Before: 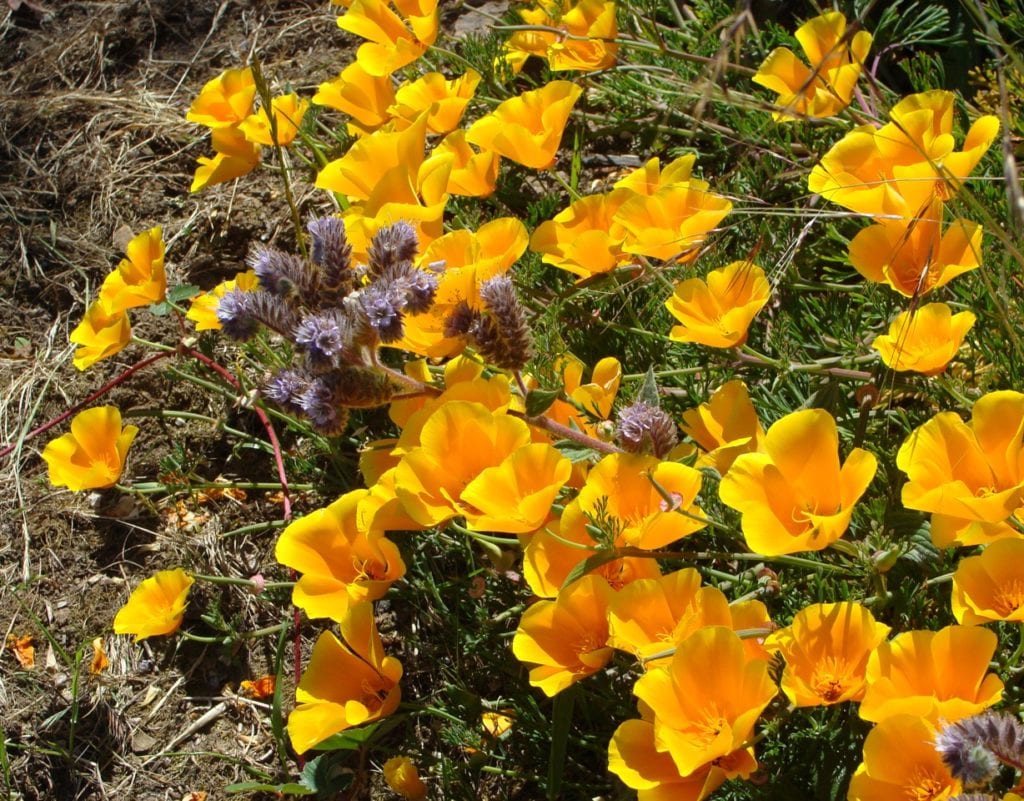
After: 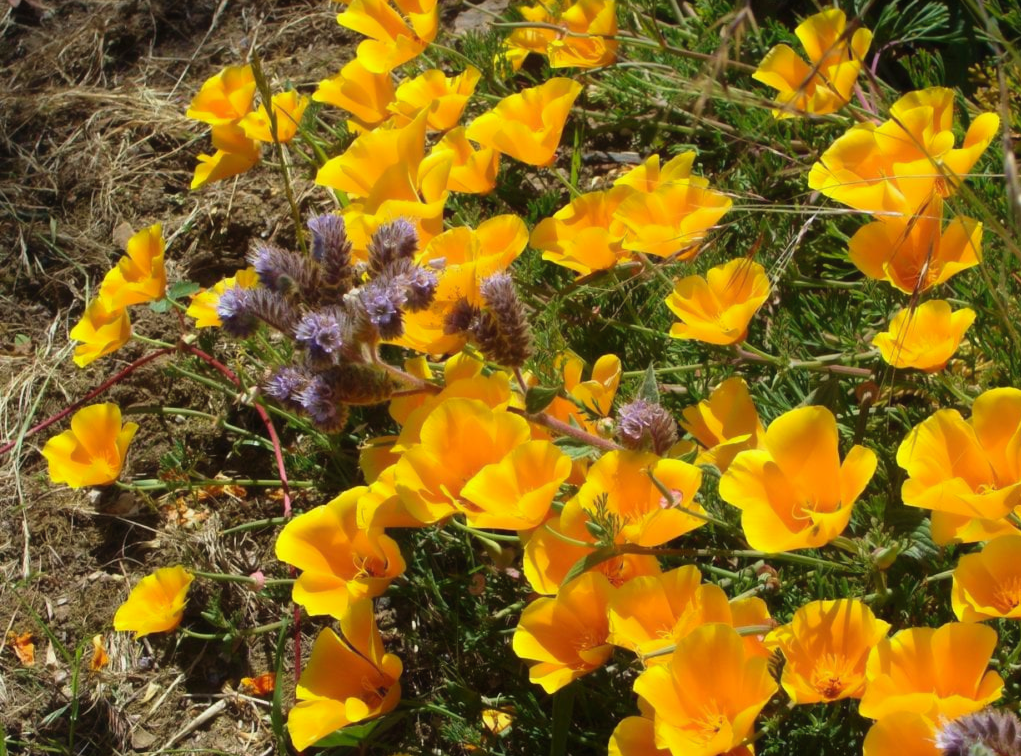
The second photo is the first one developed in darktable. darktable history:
velvia: on, module defaults
contrast equalizer: octaves 7, y [[0.502, 0.505, 0.512, 0.529, 0.564, 0.588], [0.5 ×6], [0.502, 0.505, 0.512, 0.529, 0.564, 0.588], [0, 0.001, 0.001, 0.004, 0.008, 0.011], [0, 0.001, 0.001, 0.004, 0.008, 0.011]], mix -1
crop: top 0.448%, right 0.264%, bottom 5.045%
